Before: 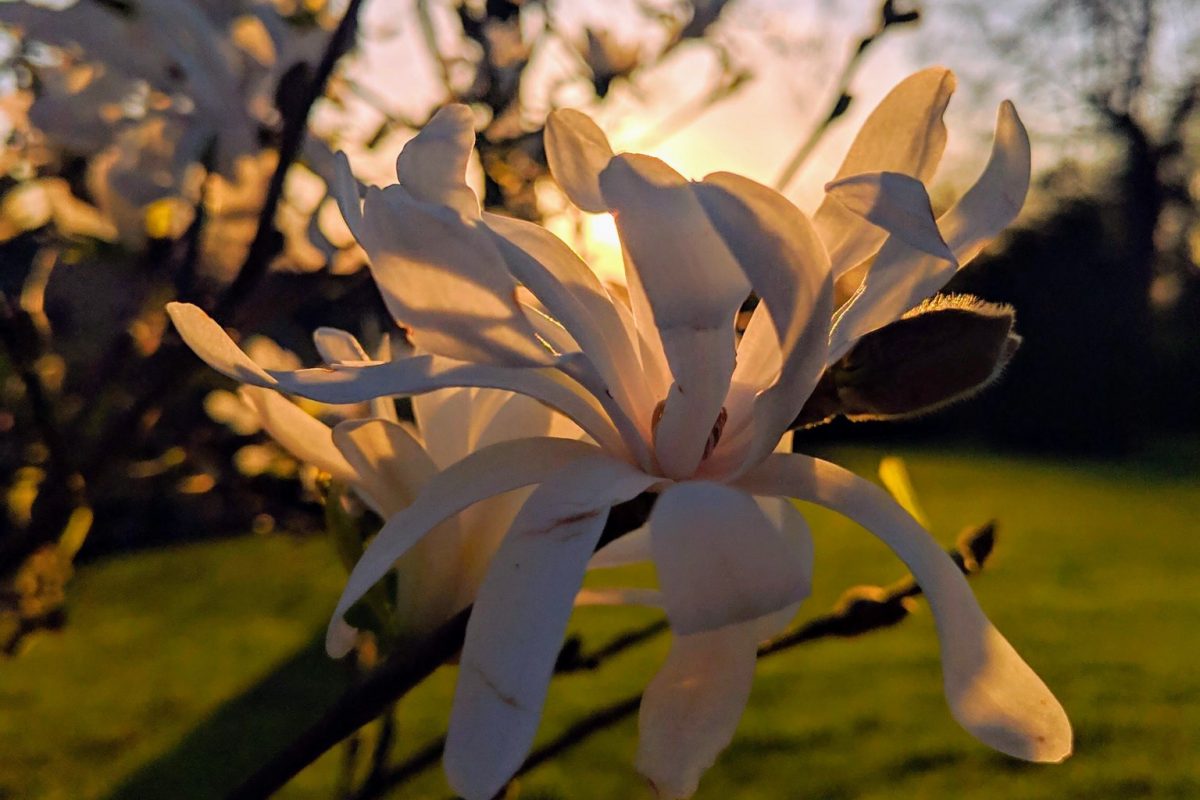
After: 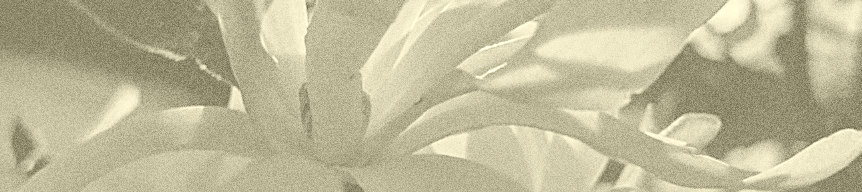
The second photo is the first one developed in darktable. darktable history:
crop and rotate: angle 16.12°, top 30.835%, bottom 35.653%
rotate and perspective: rotation 0.174°, lens shift (vertical) 0.013, lens shift (horizontal) 0.019, shear 0.001, automatic cropping original format, crop left 0.007, crop right 0.991, crop top 0.016, crop bottom 0.997
colorize: hue 43.2°, saturation 40%, version 1
grain: strength 49.07%
sharpen: on, module defaults
